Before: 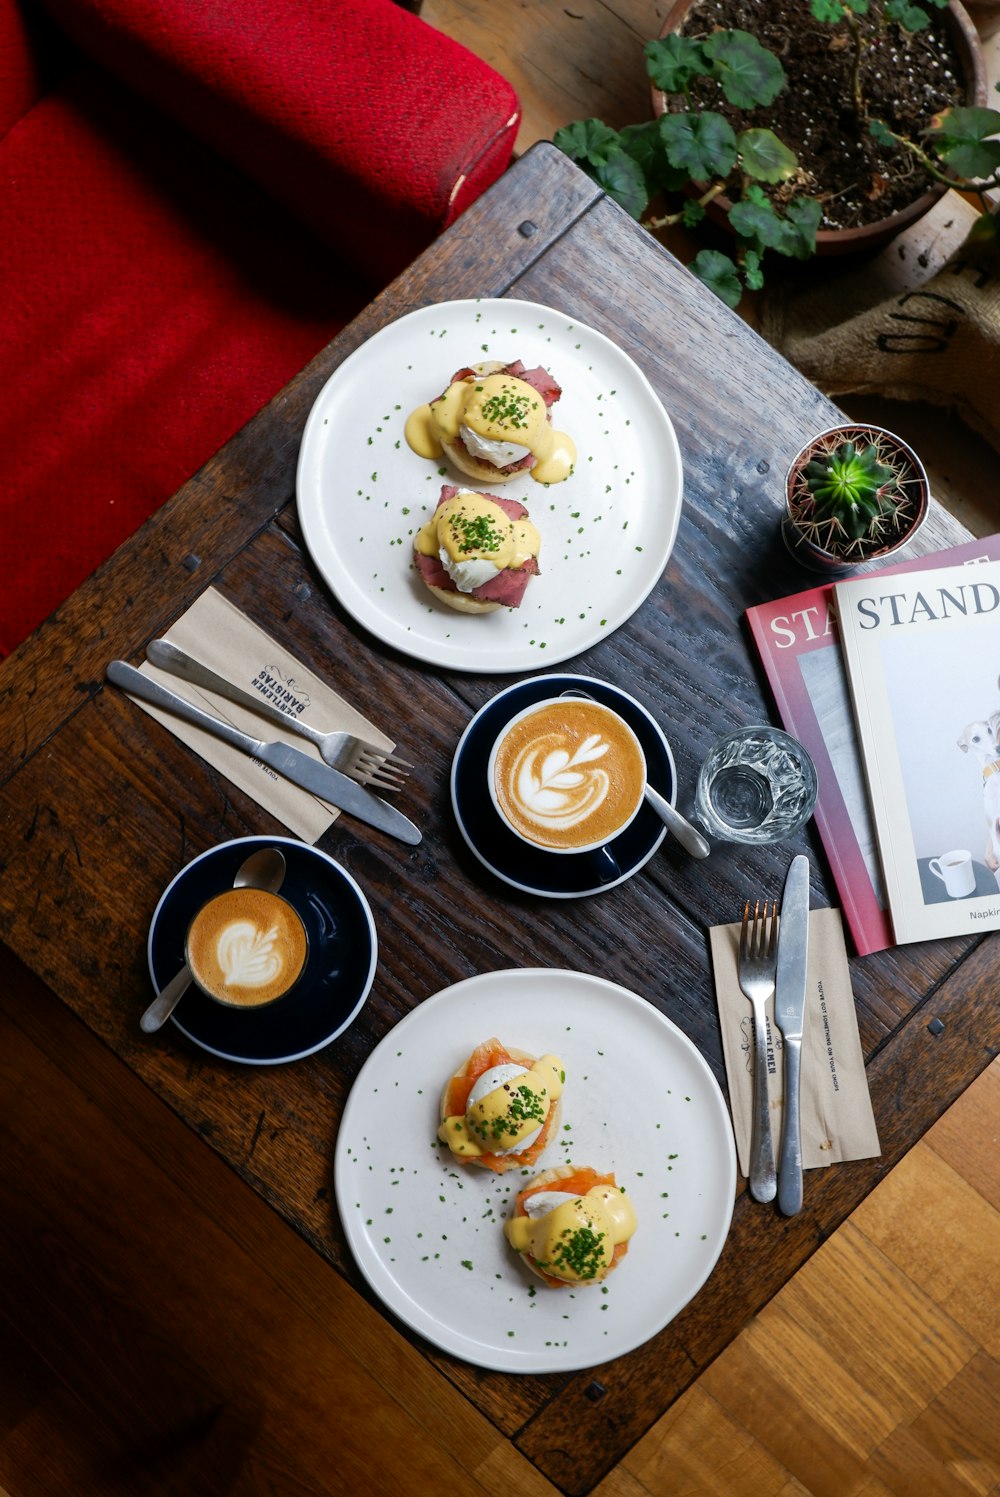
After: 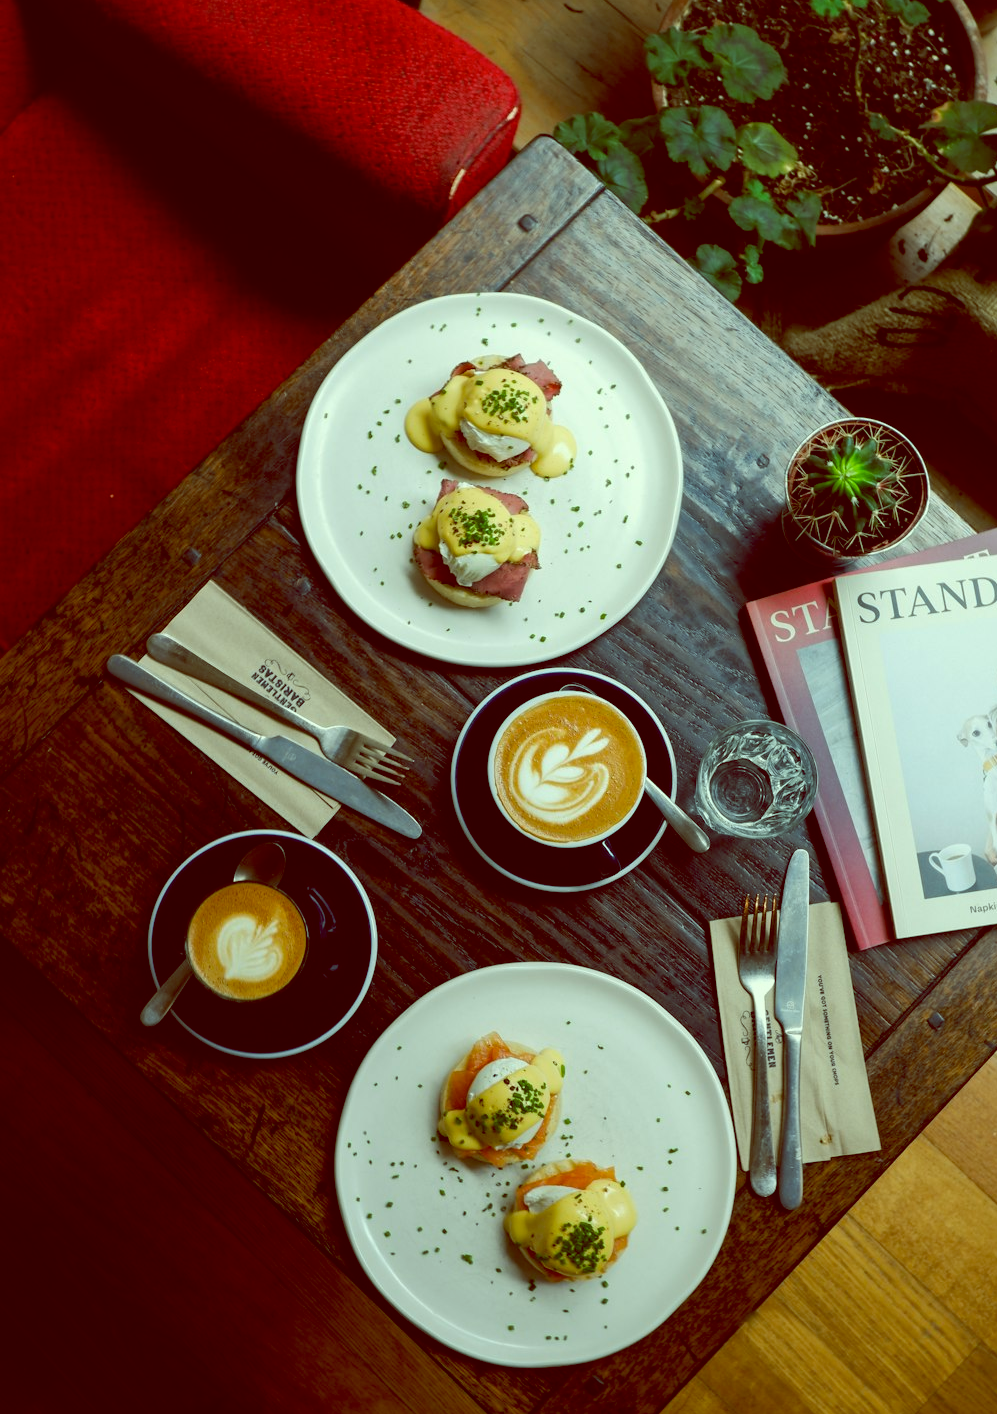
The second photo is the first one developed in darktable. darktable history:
crop: top 0.448%, right 0.264%, bottom 5.045%
color balance: lift [1, 1.015, 0.987, 0.985], gamma [1, 0.959, 1.042, 0.958], gain [0.927, 0.938, 1.072, 0.928], contrast 1.5%
